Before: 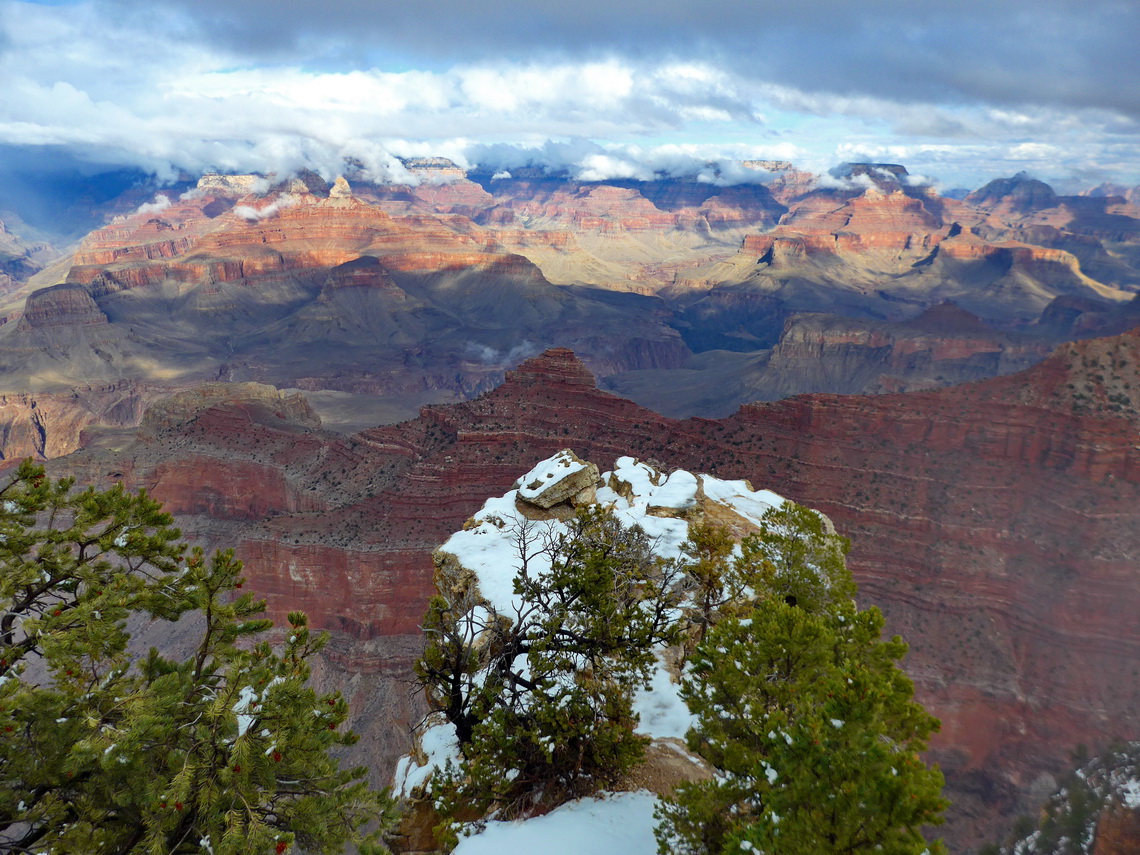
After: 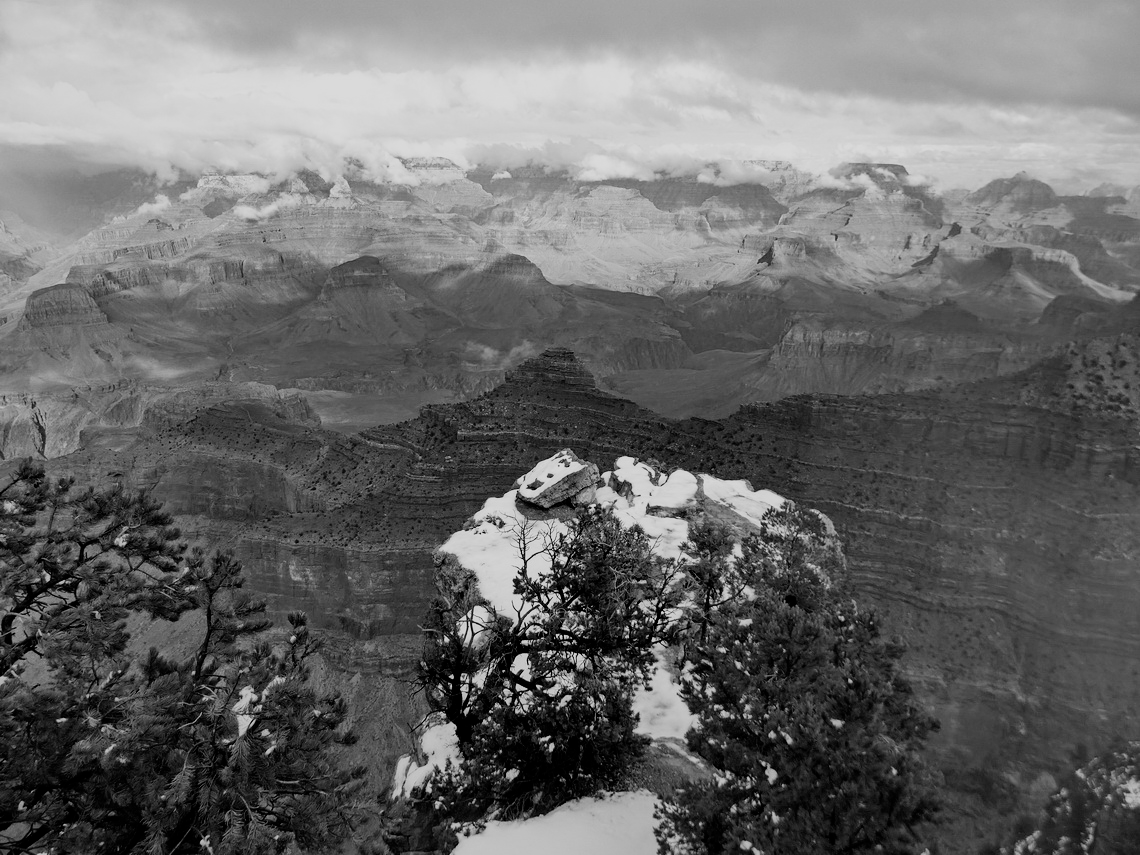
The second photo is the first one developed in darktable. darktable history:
velvia: strength 44.65%
color calibration: output gray [0.21, 0.42, 0.37, 0], x 0.372, y 0.386, temperature 4283.61 K
filmic rgb: middle gray luminance 29.01%, black relative exposure -10.35 EV, white relative exposure 5.48 EV, target black luminance 0%, hardness 3.97, latitude 1.35%, contrast 1.126, highlights saturation mix 3.5%, shadows ↔ highlights balance 14.71%
